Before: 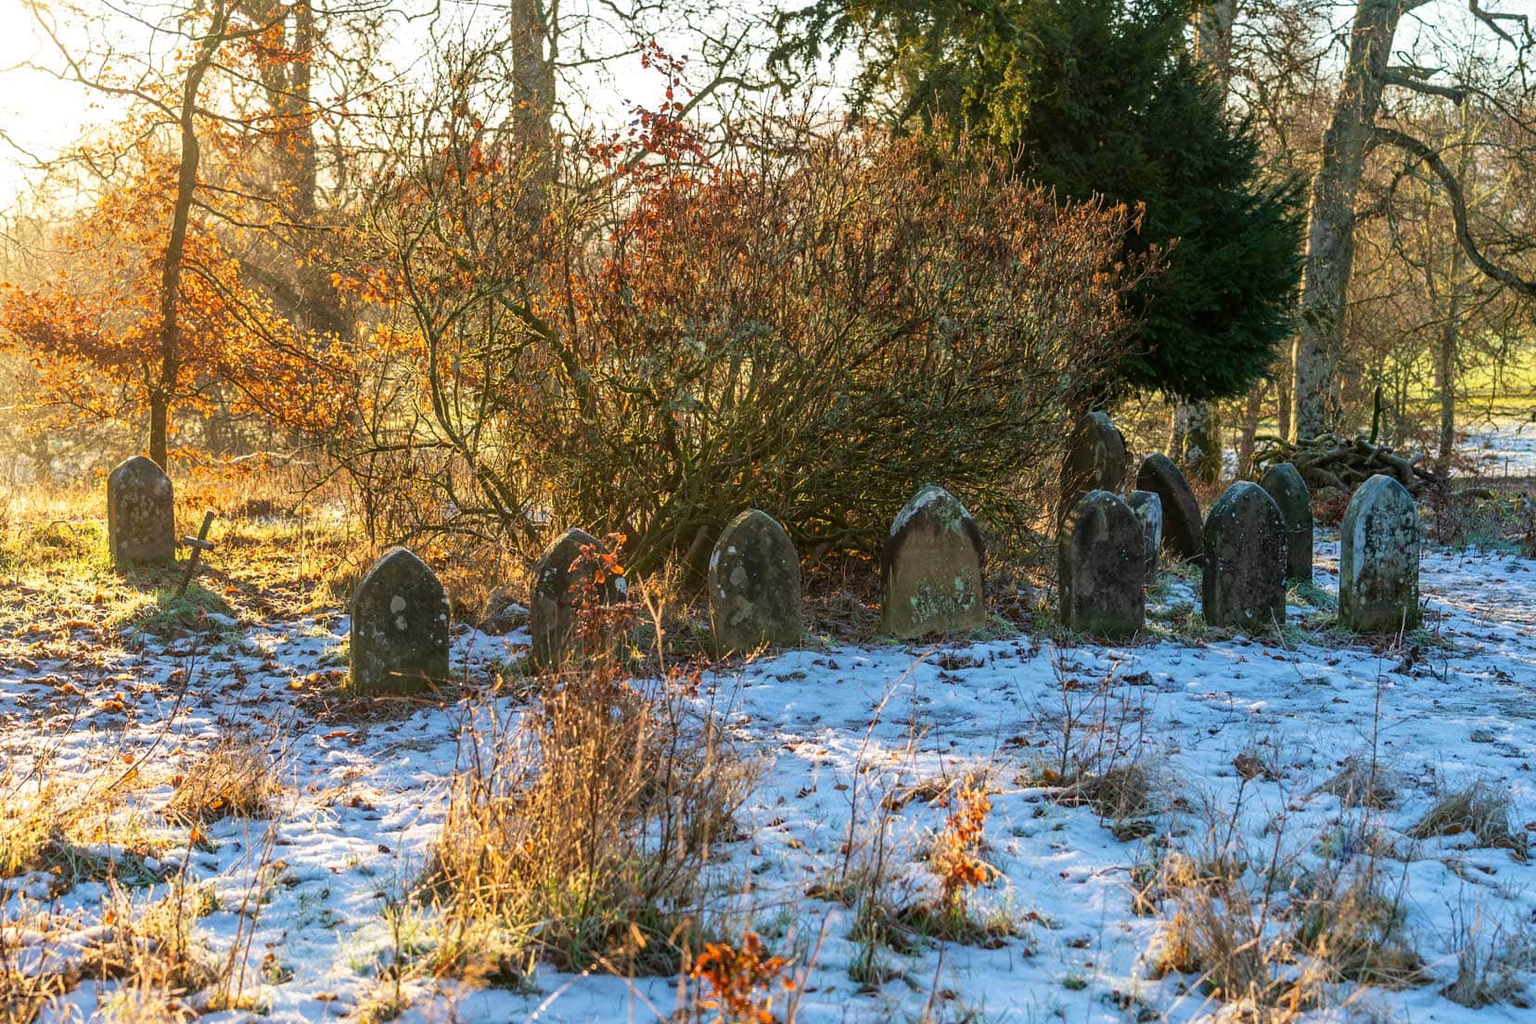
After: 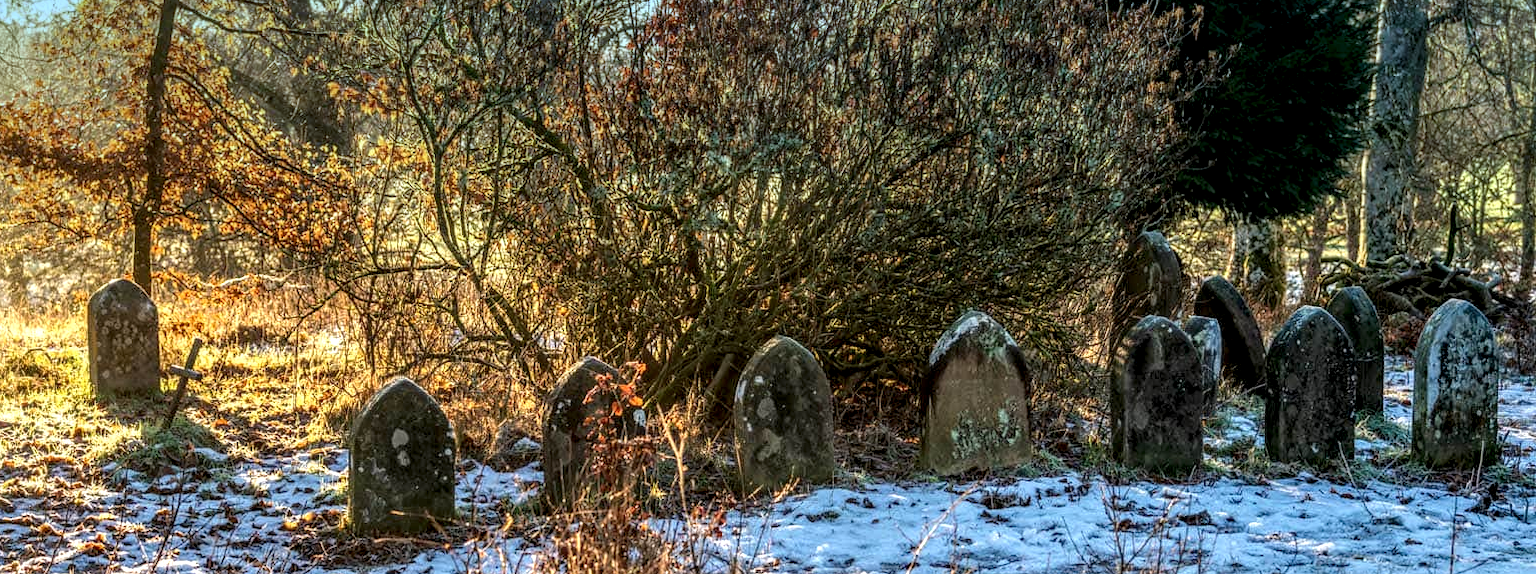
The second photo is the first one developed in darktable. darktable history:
local contrast: highlights 0%, shadows 0%, detail 182%
graduated density: density 2.02 EV, hardness 44%, rotation 0.374°, offset 8.21, hue 208.8°, saturation 97%
crop: left 1.744%, top 19.225%, right 5.069%, bottom 28.357%
